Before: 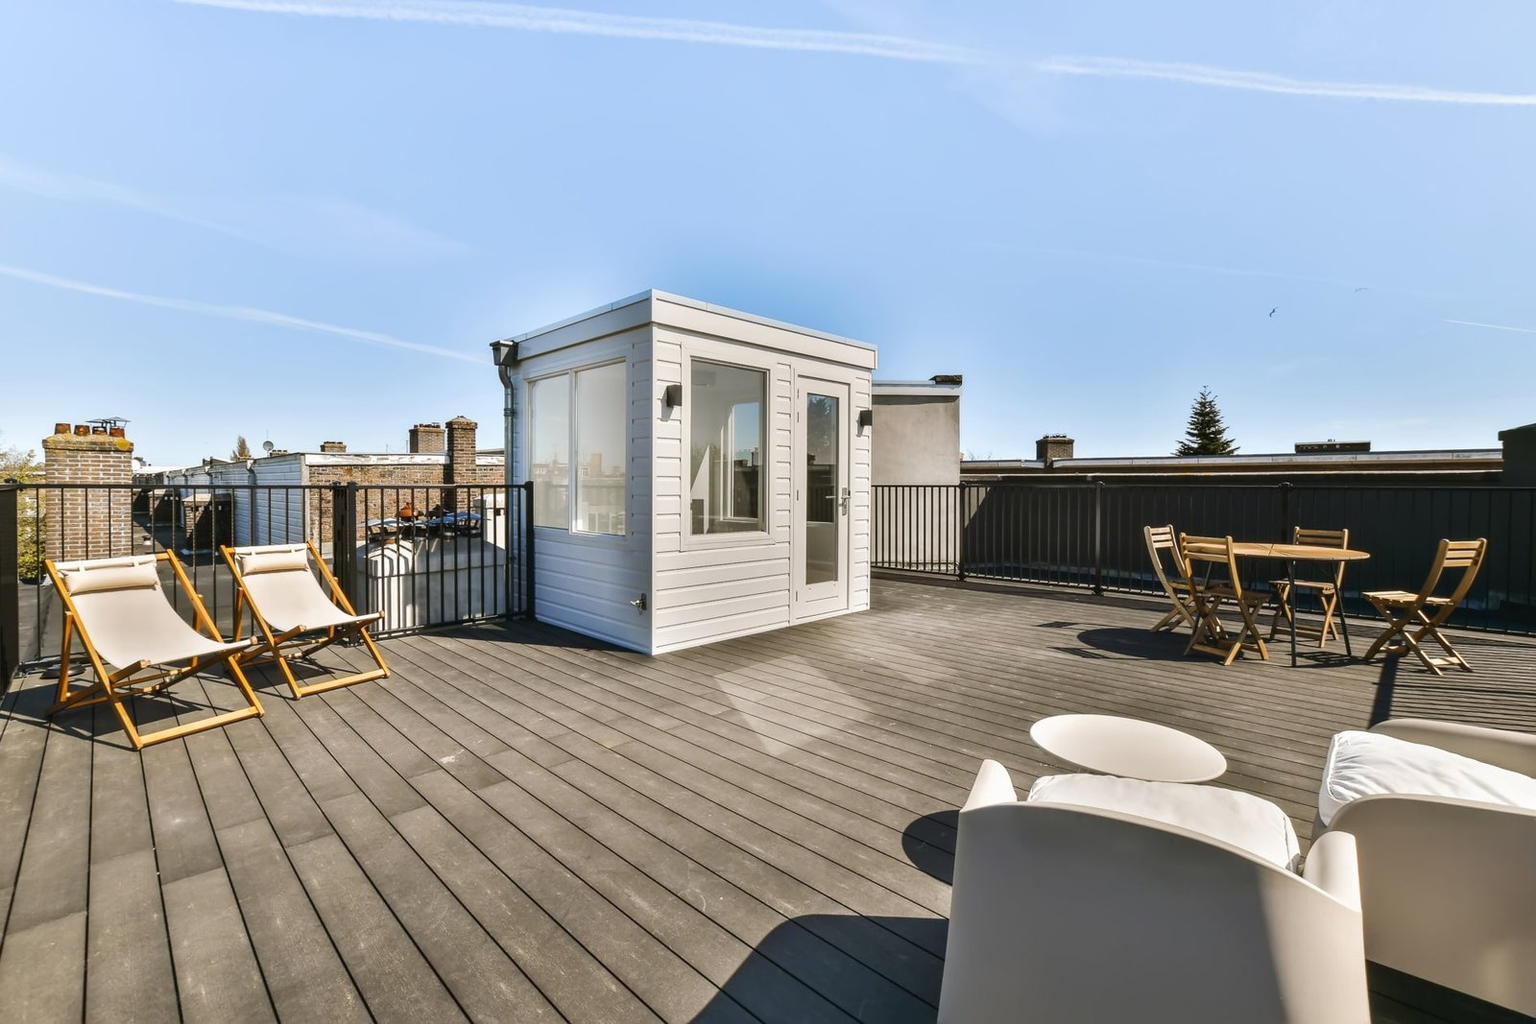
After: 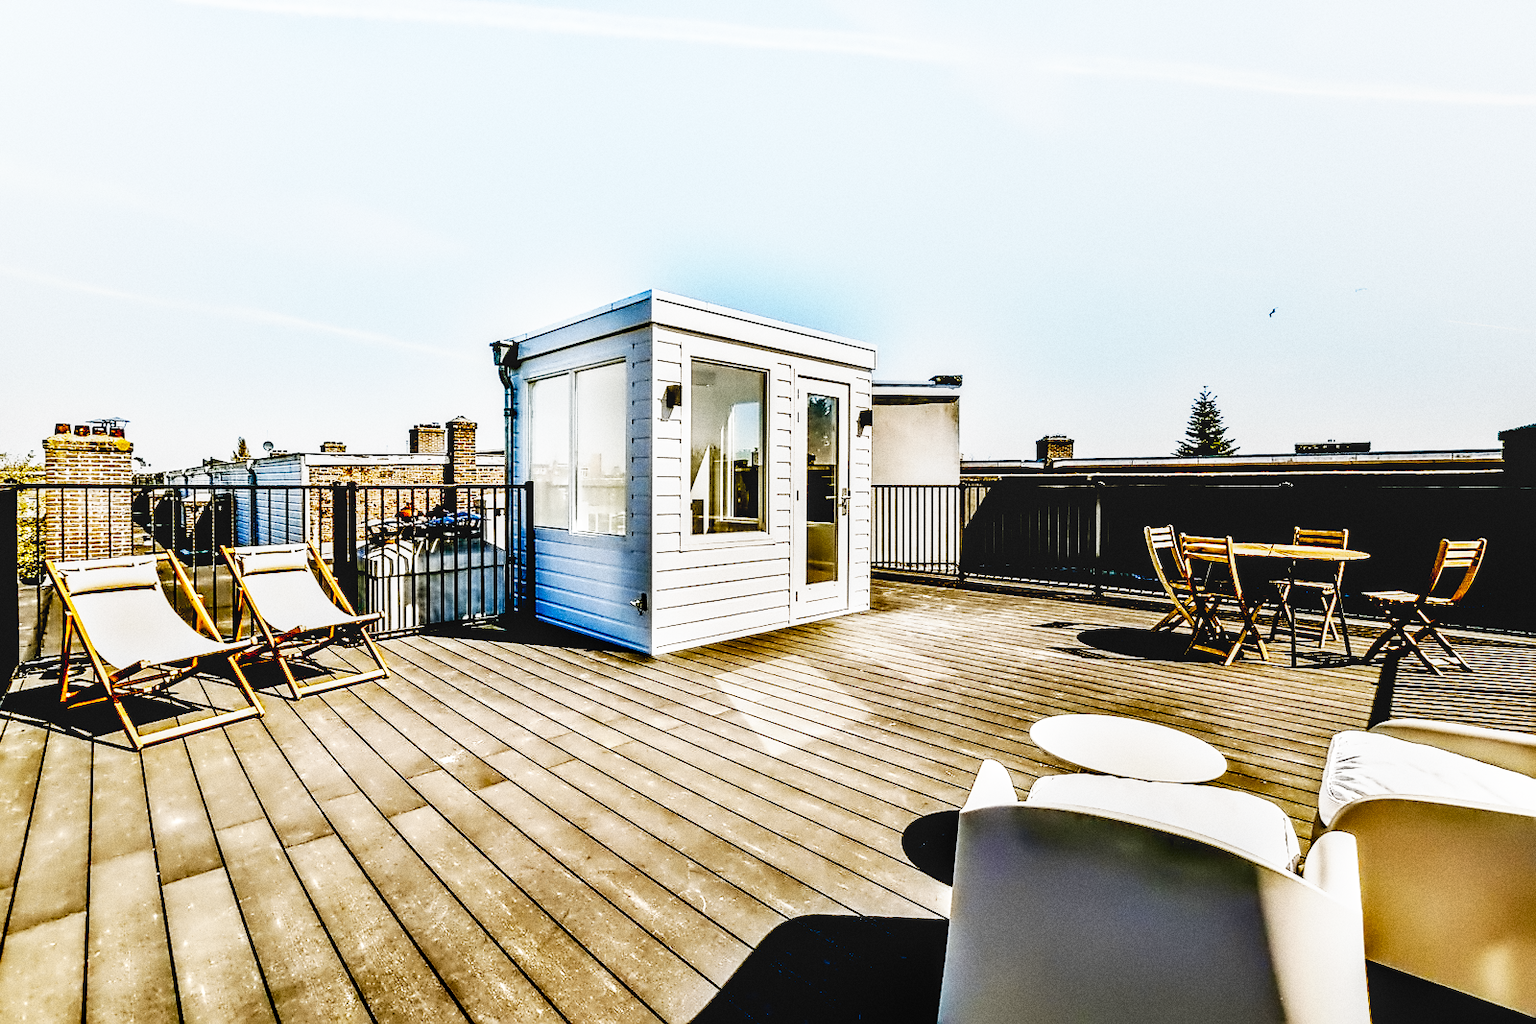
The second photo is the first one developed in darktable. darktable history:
grain: coarseness 8.68 ISO, strength 31.94%
base curve: curves: ch0 [(0, 0) (0.007, 0.004) (0.027, 0.03) (0.046, 0.07) (0.207, 0.54) (0.442, 0.872) (0.673, 0.972) (1, 1)], preserve colors none
local contrast: on, module defaults
contrast equalizer: octaves 7, y [[0.5, 0.542, 0.583, 0.625, 0.667, 0.708], [0.5 ×6], [0.5 ×6], [0, 0.033, 0.067, 0.1, 0.133, 0.167], [0, 0.05, 0.1, 0.15, 0.2, 0.25]]
exposure: black level correction 0.047, exposure 0.013 EV, compensate highlight preservation false
sharpen: radius 1.864, amount 0.398, threshold 1.271
color balance rgb: perceptual saturation grading › global saturation 20%, perceptual saturation grading › highlights -25%, perceptual saturation grading › shadows 50%
